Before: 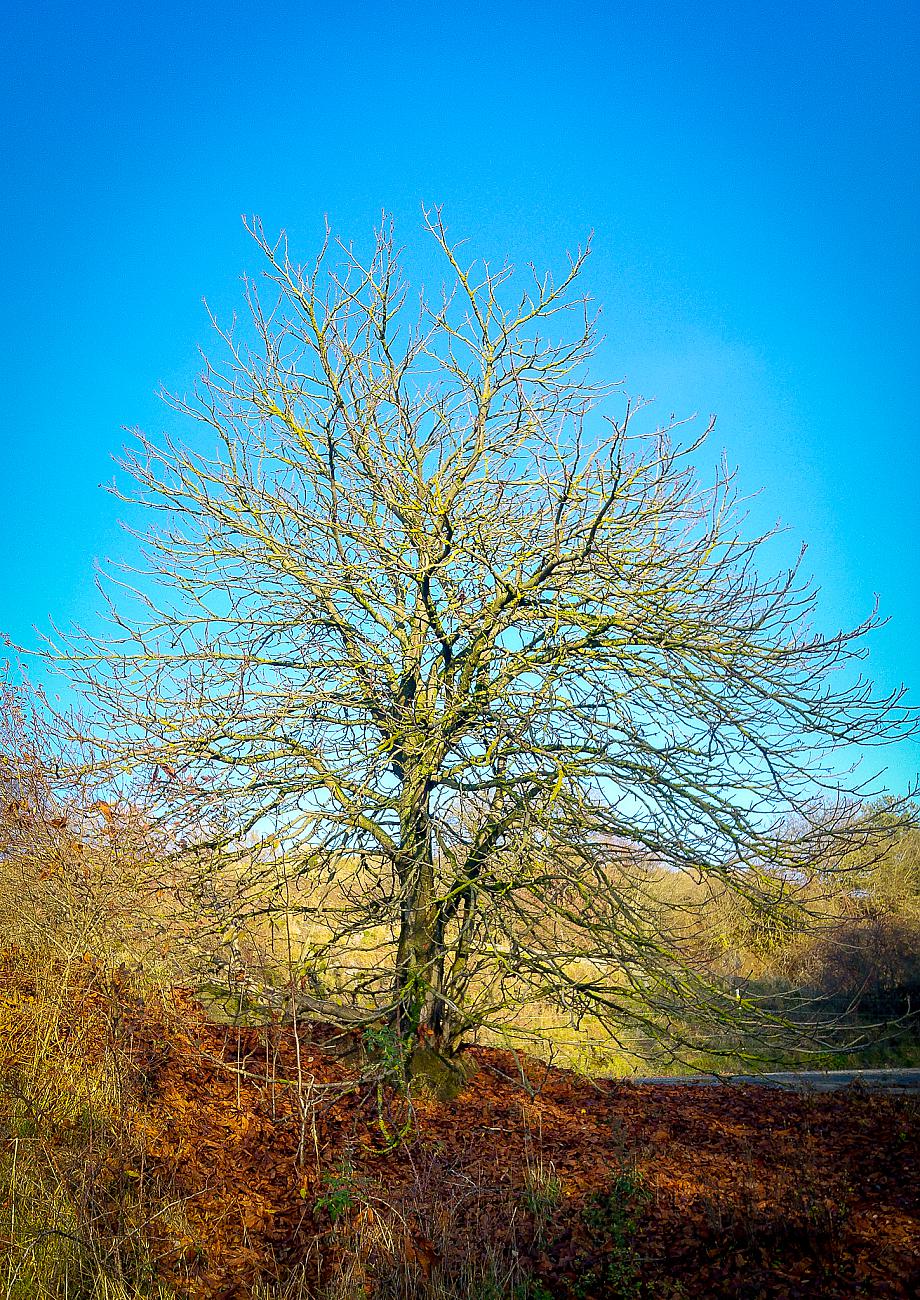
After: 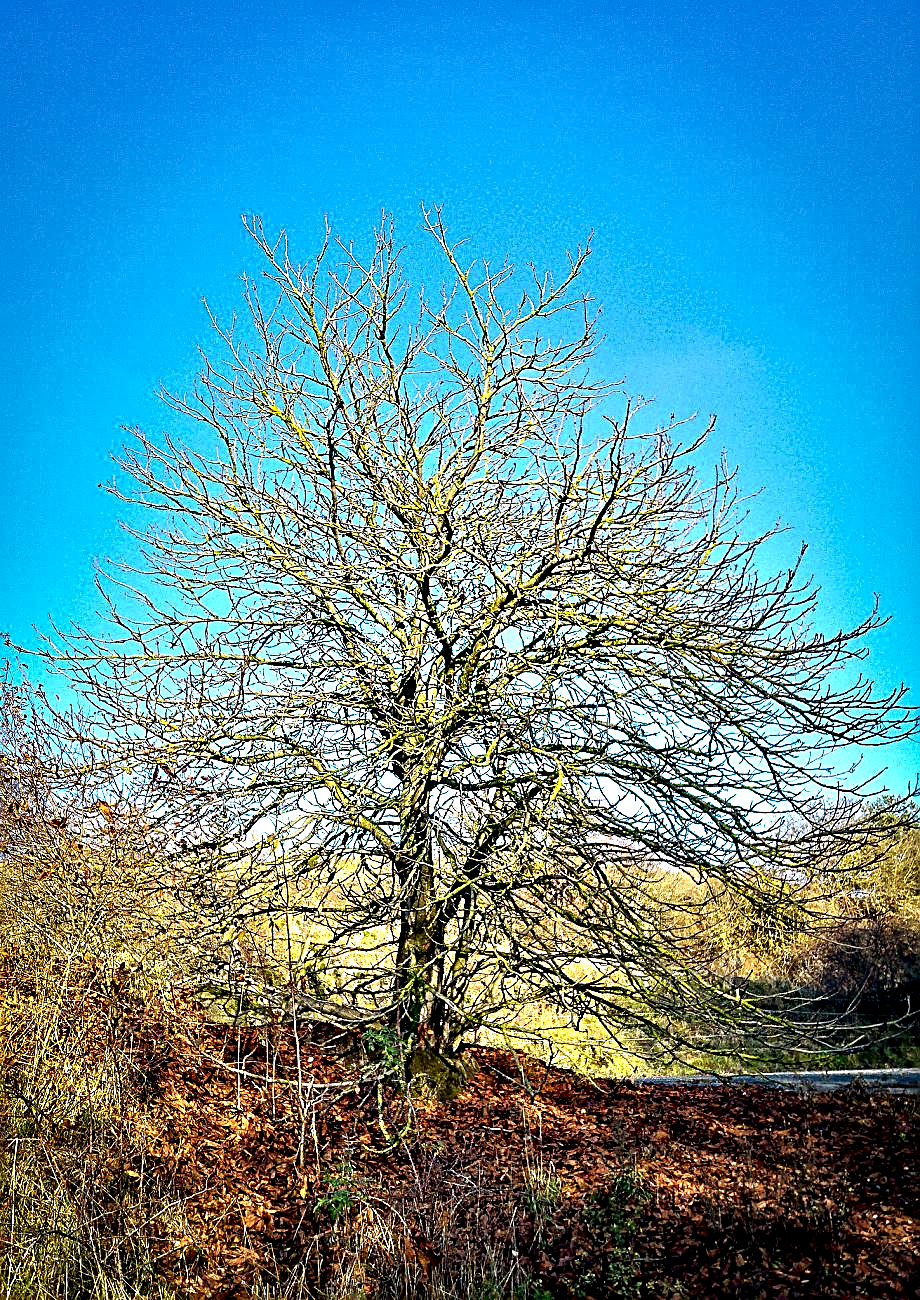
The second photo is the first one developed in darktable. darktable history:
contrast equalizer: octaves 7, y [[0.48, 0.654, 0.731, 0.706, 0.772, 0.382], [0.55 ×6], [0 ×6], [0 ×6], [0 ×6]]
sharpen: on, module defaults
